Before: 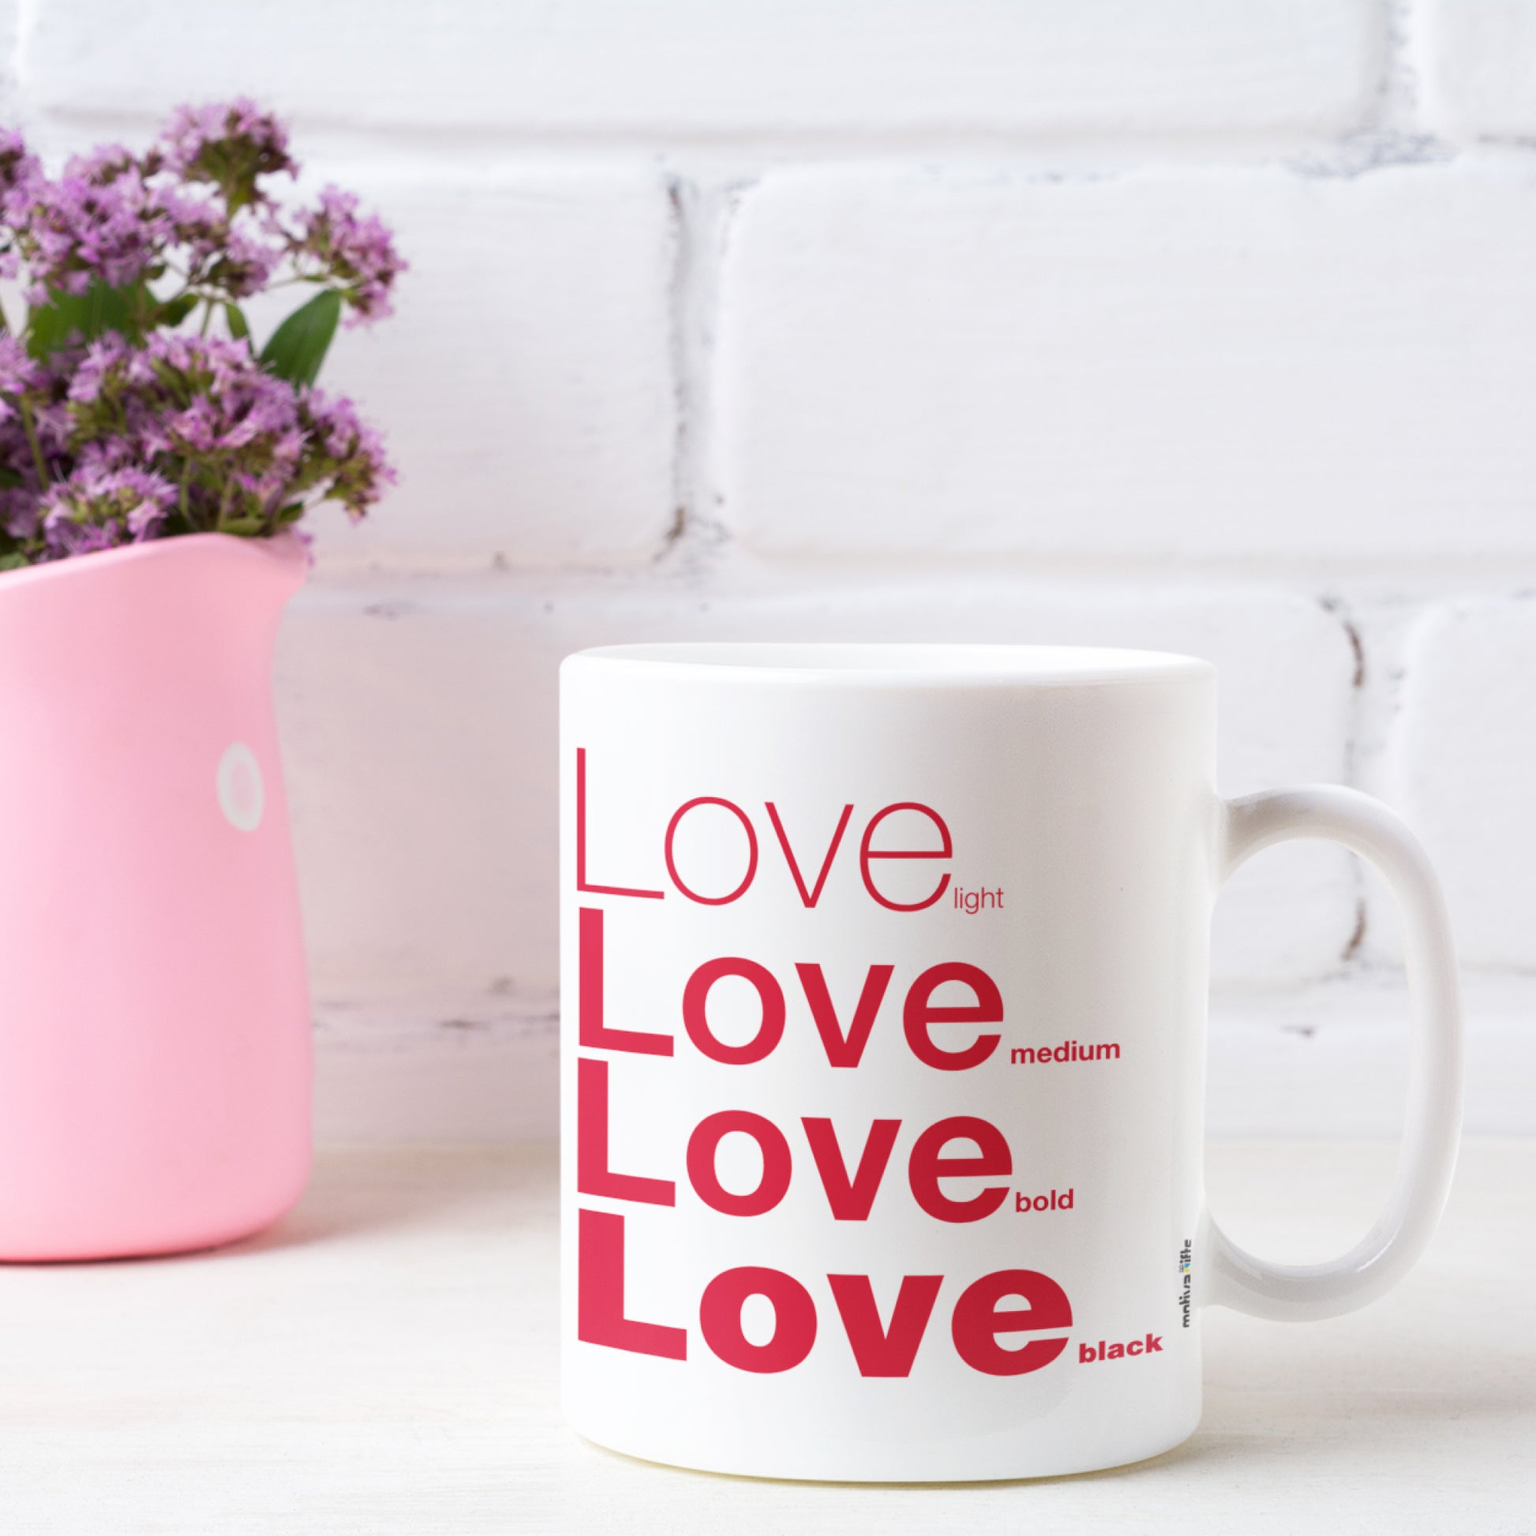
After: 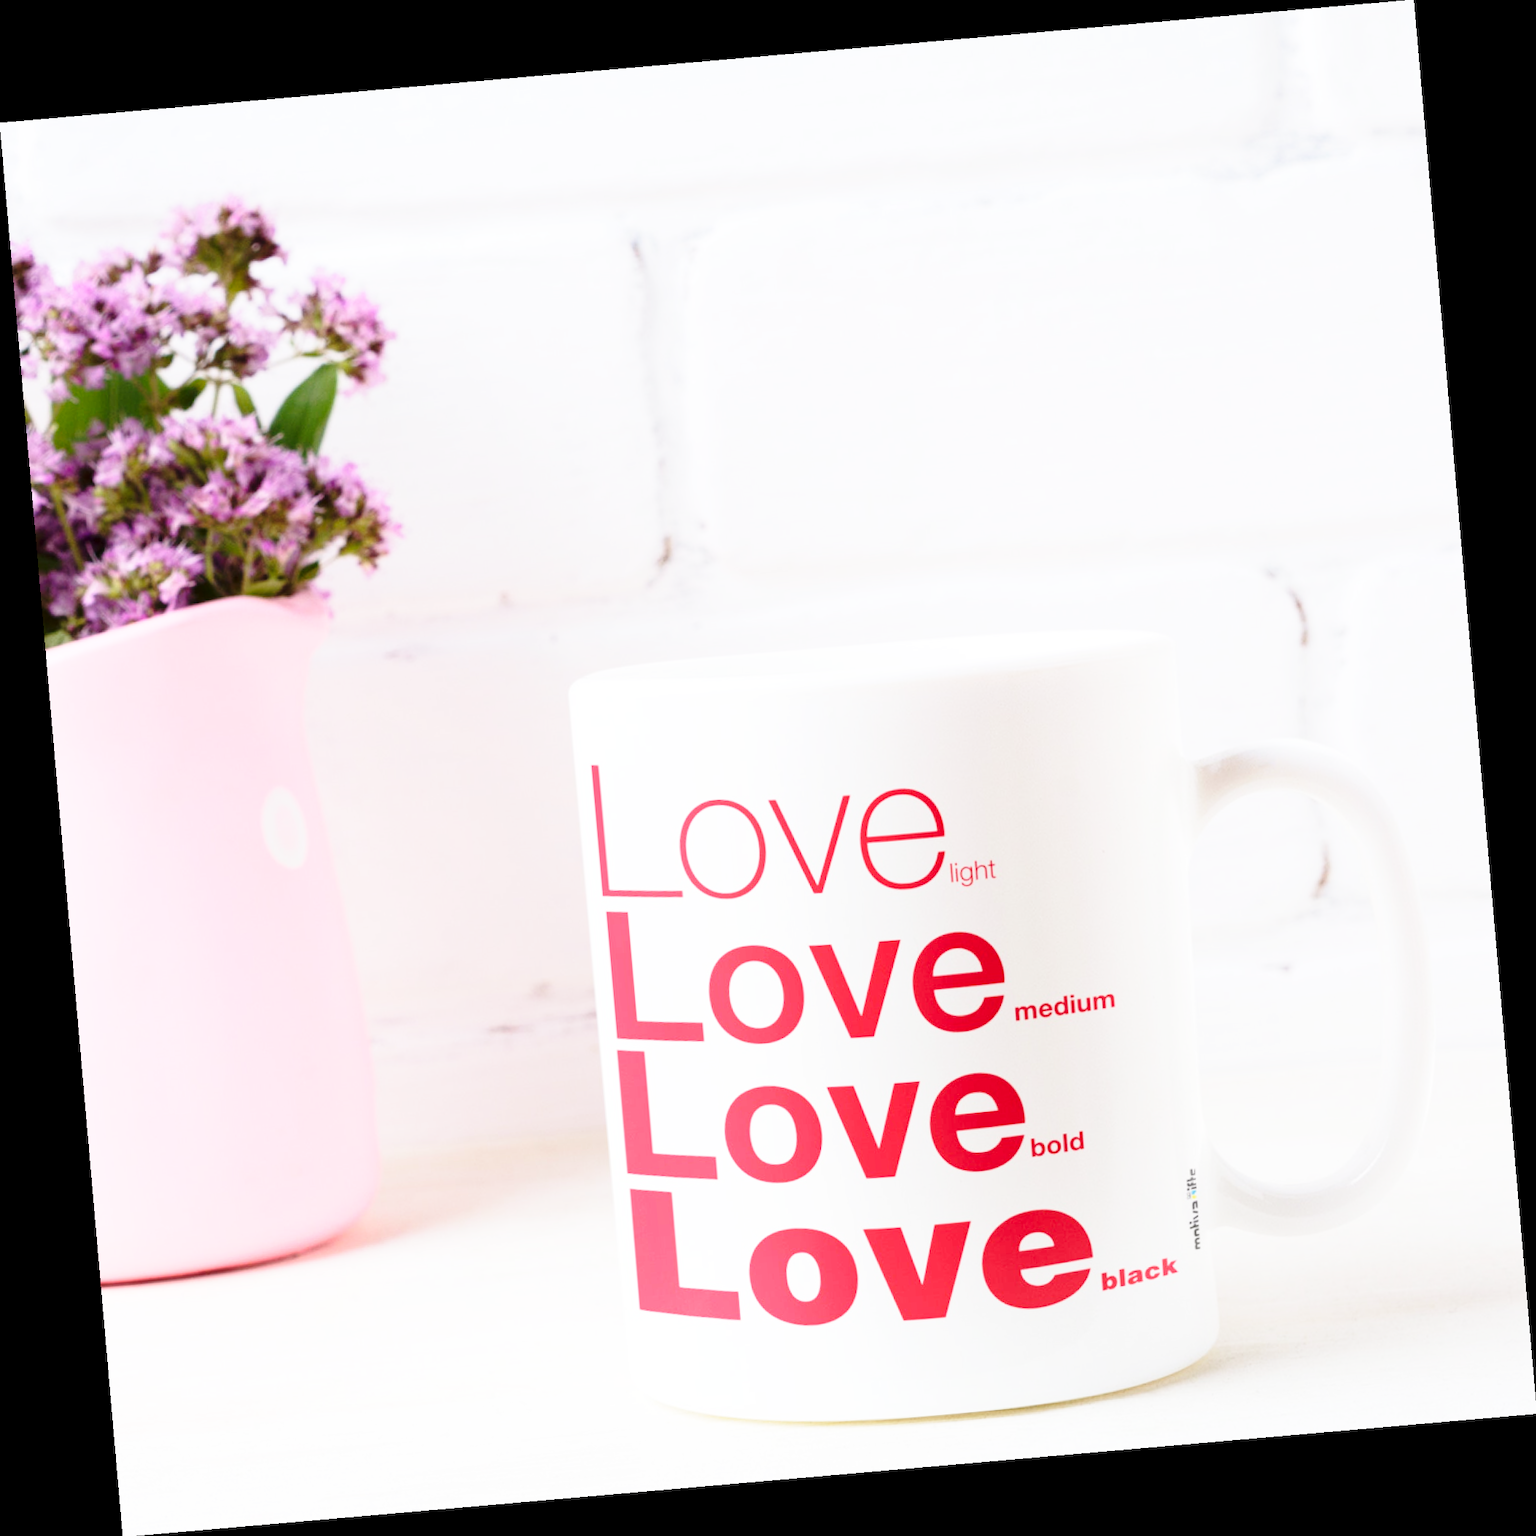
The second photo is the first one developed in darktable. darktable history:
base curve: curves: ch0 [(0, 0) (0.028, 0.03) (0.121, 0.232) (0.46, 0.748) (0.859, 0.968) (1, 1)], preserve colors none
rotate and perspective: rotation -4.98°, automatic cropping off
shadows and highlights: shadows -30, highlights 30
tone equalizer: on, module defaults
